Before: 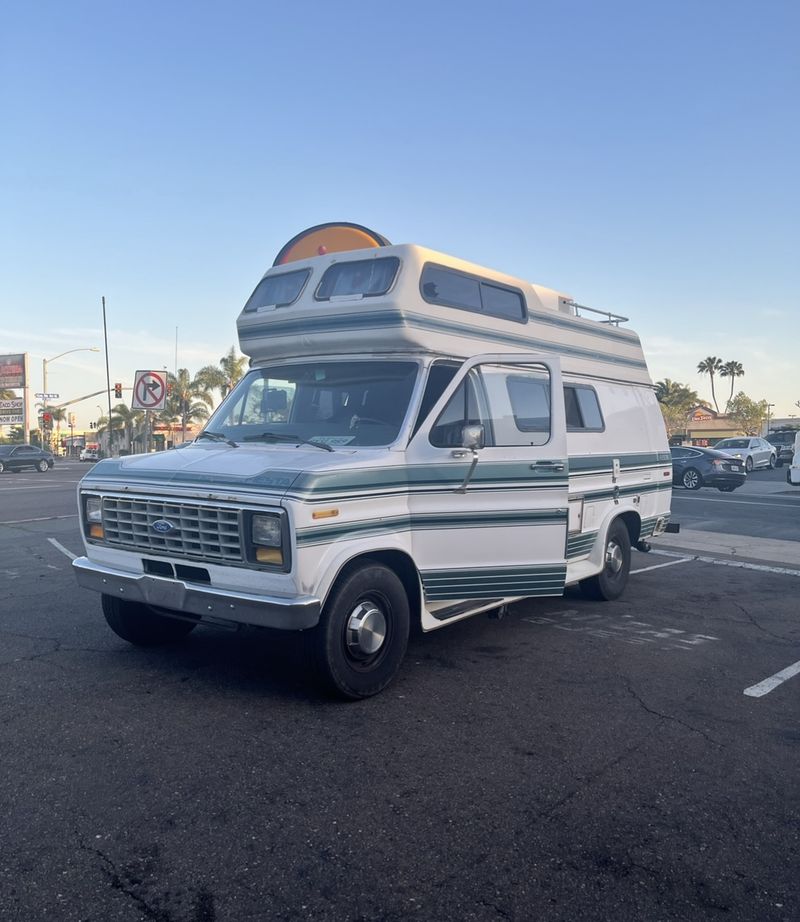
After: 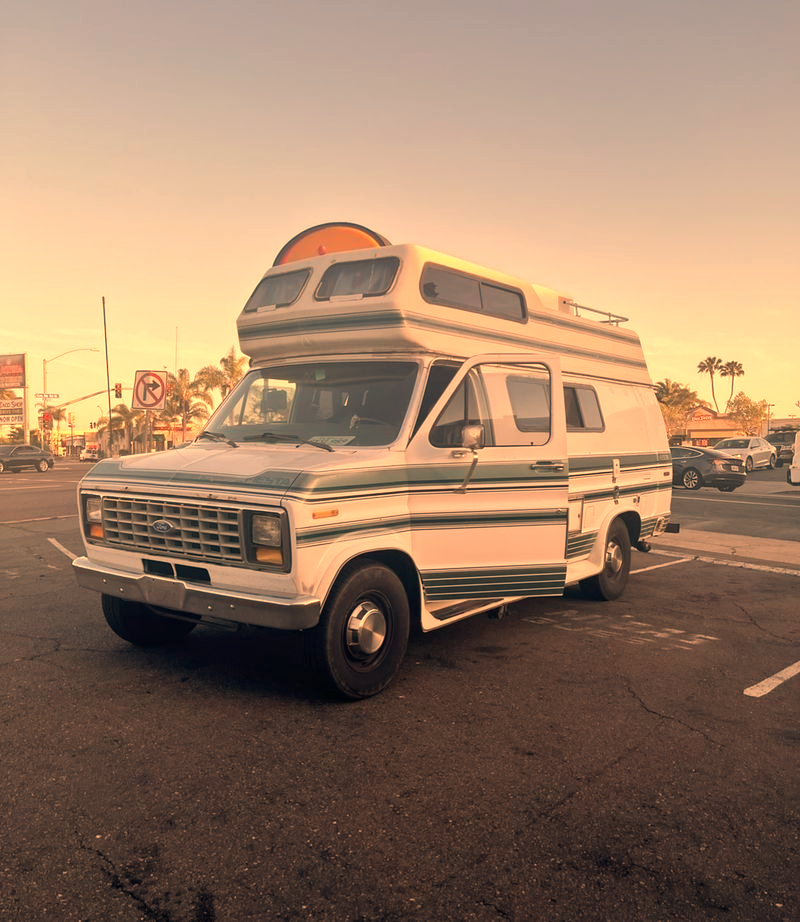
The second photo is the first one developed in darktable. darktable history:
tone equalizer: on, module defaults
white balance: red 1.467, blue 0.684
